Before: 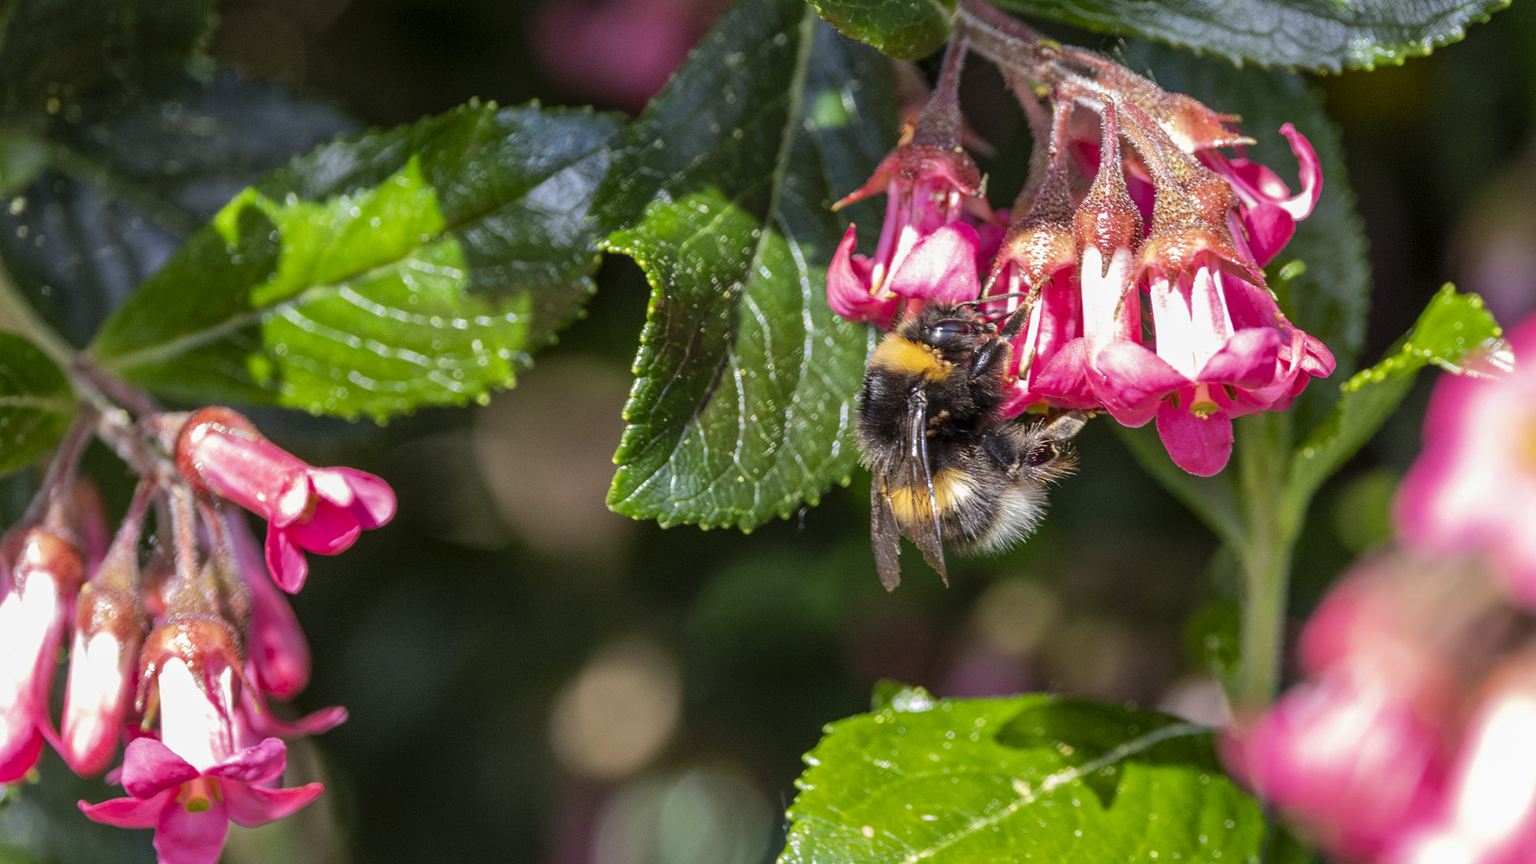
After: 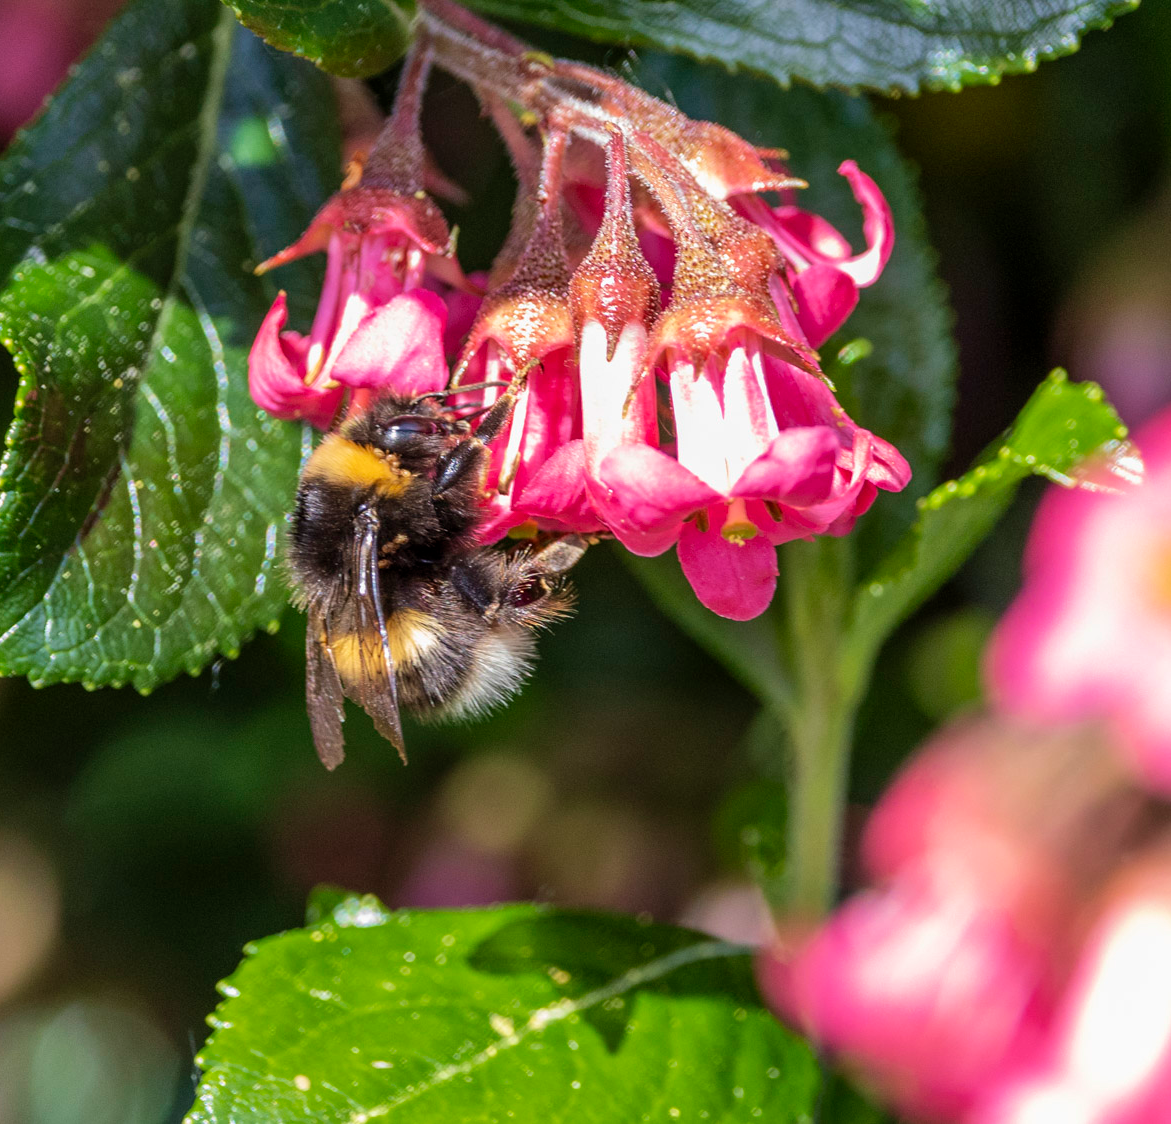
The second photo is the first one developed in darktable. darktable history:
velvia: on, module defaults
crop: left 41.402%
